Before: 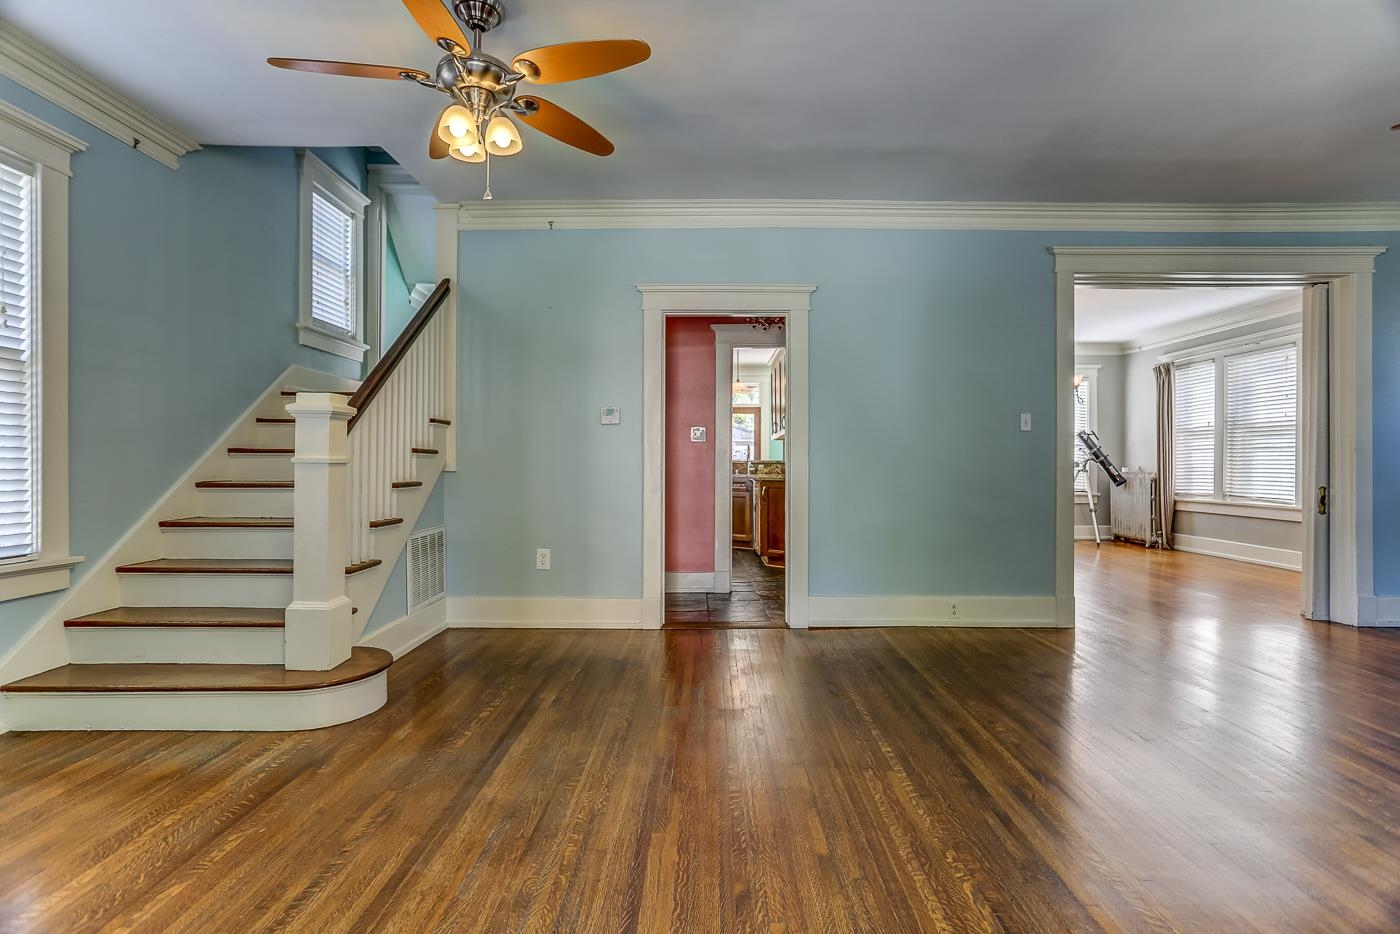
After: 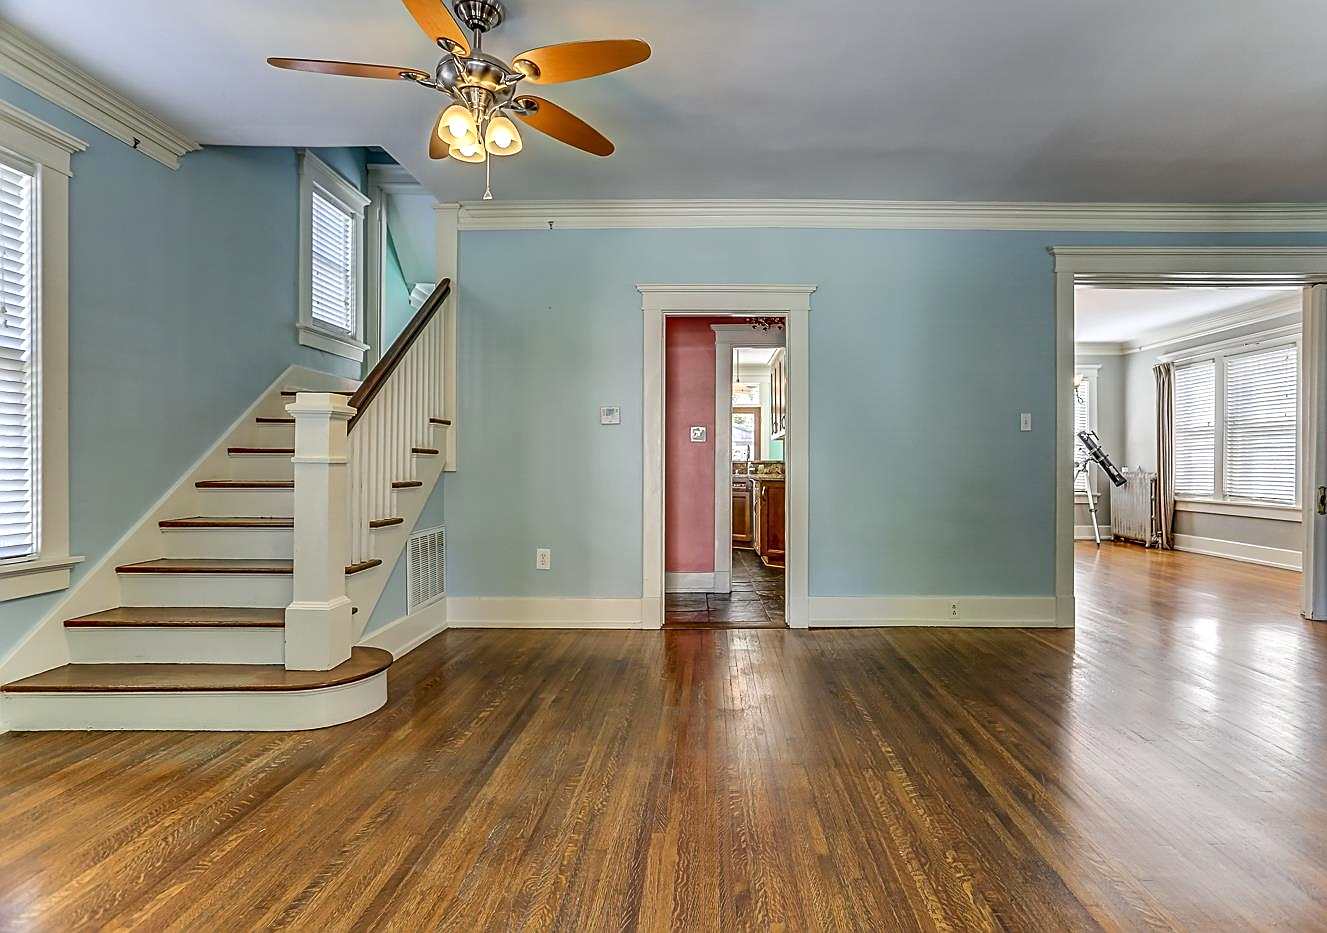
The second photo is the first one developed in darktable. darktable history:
crop and rotate: right 5.167%
exposure: exposure 0.191 EV, compensate highlight preservation false
sharpen: on, module defaults
